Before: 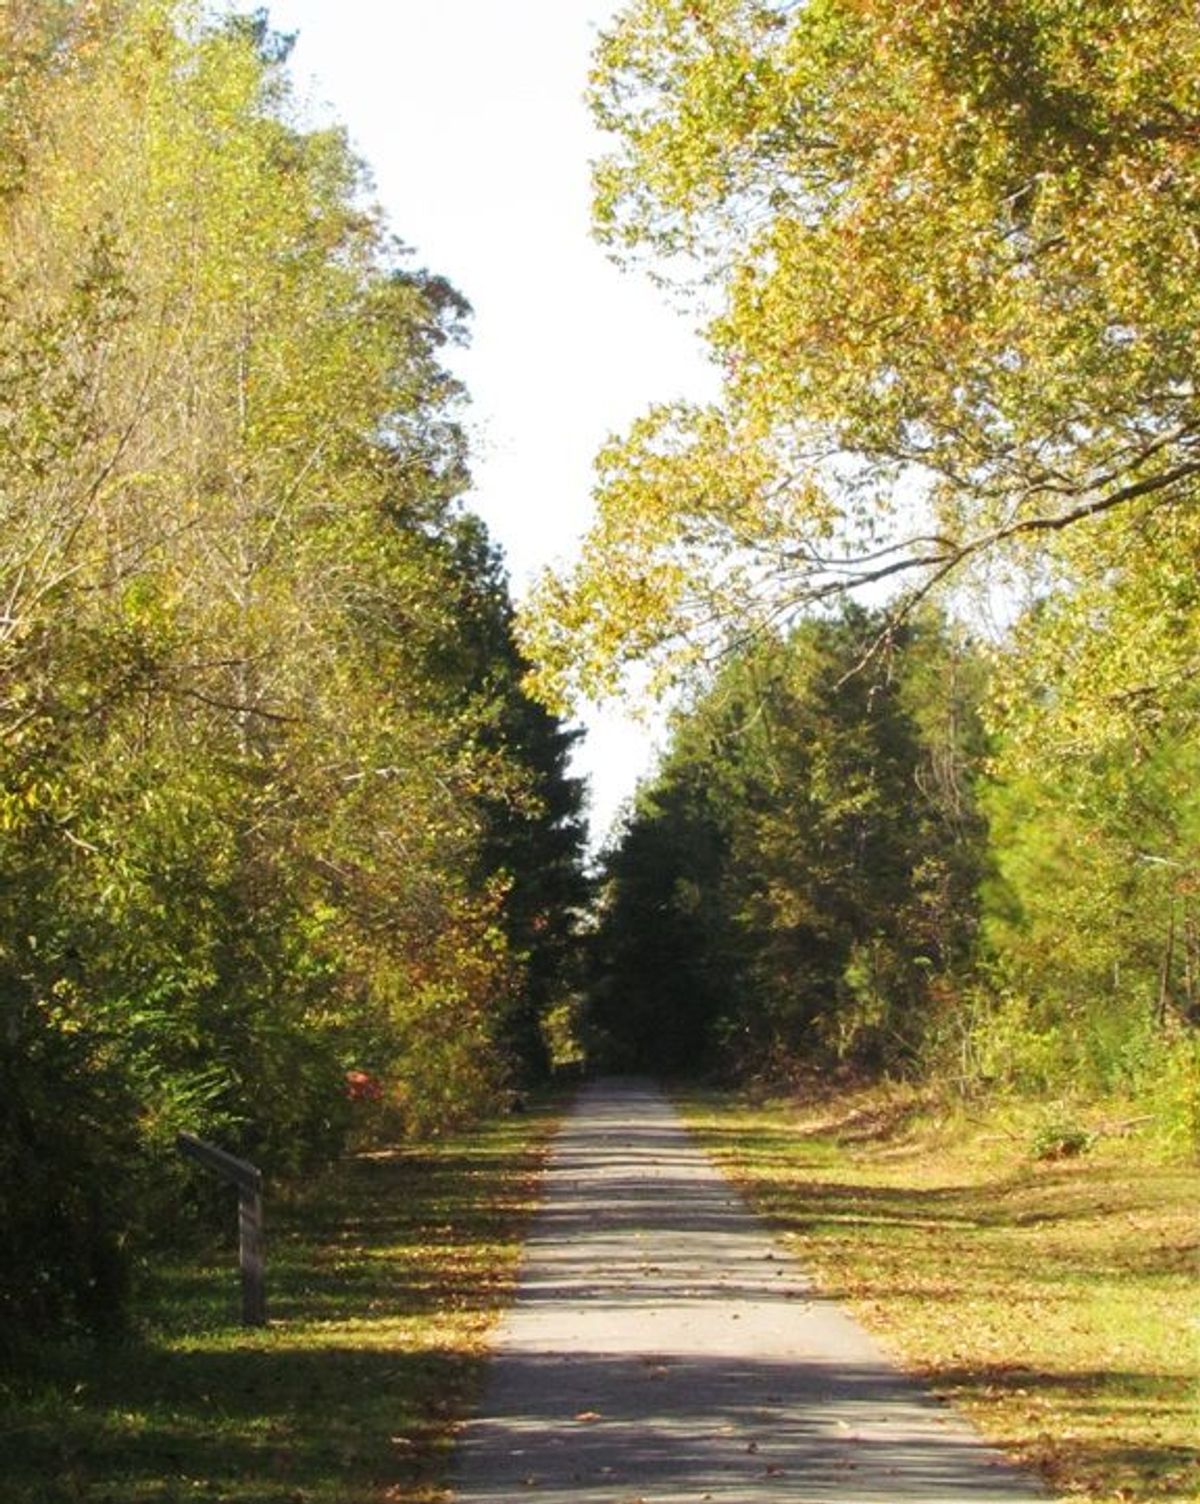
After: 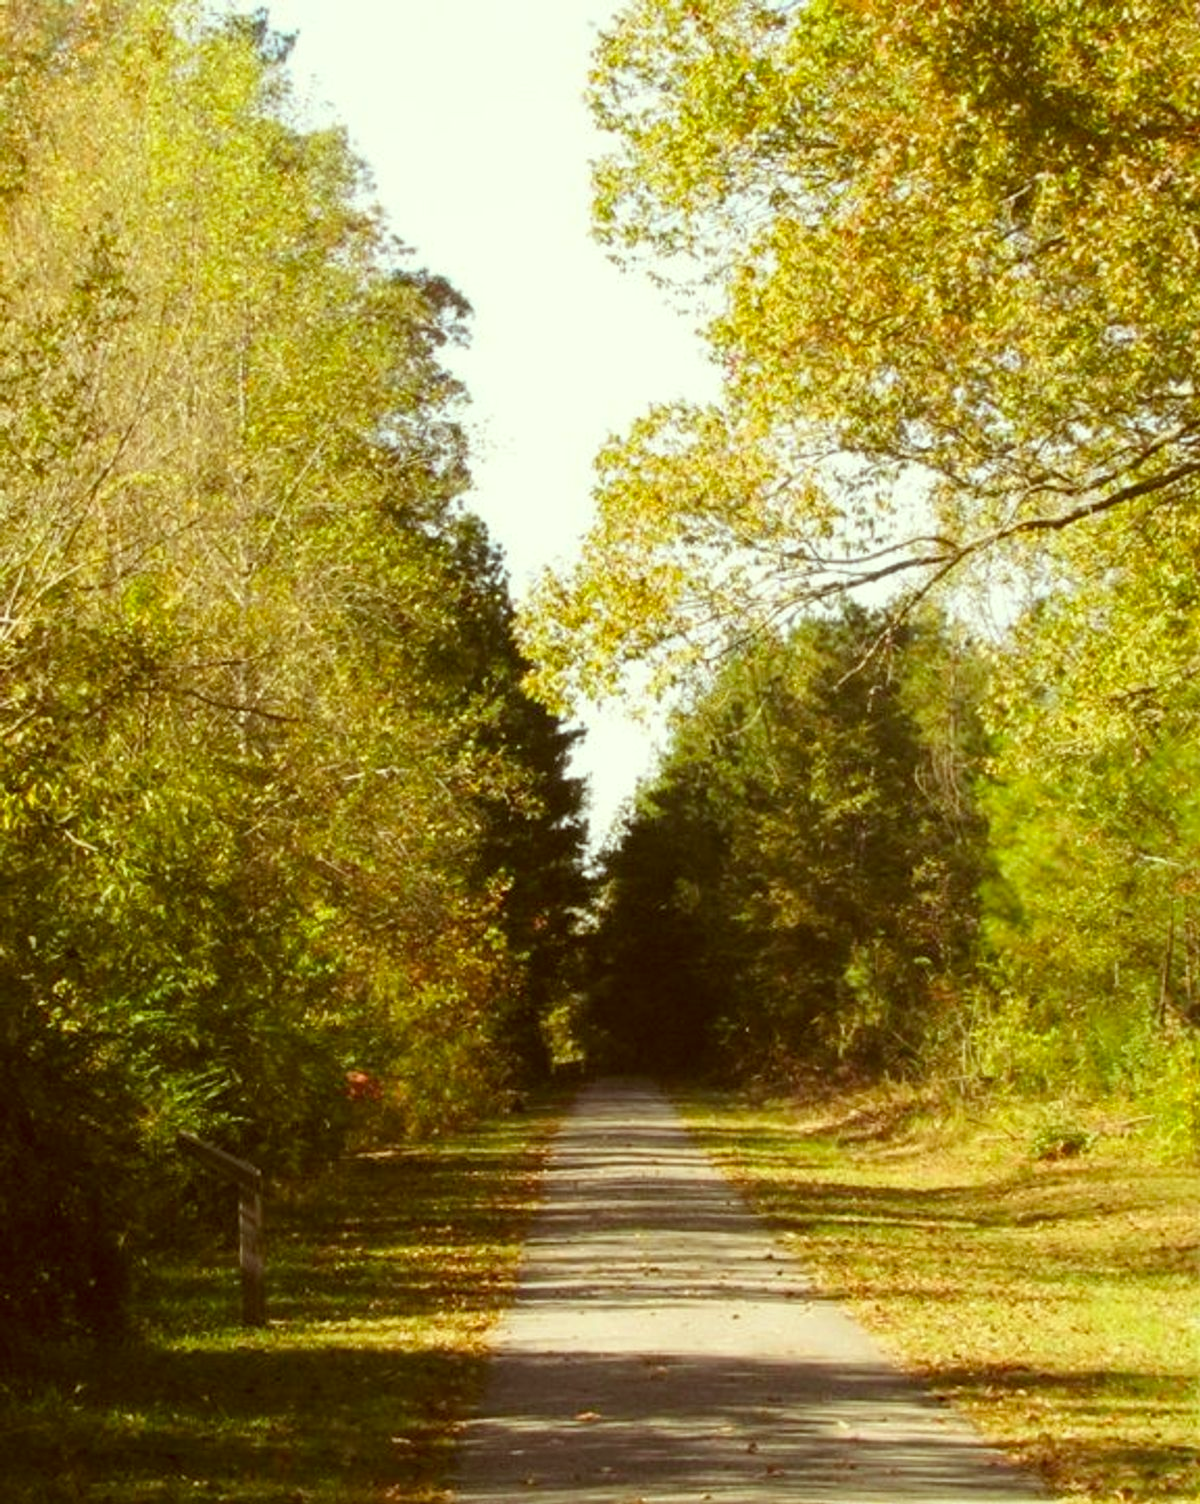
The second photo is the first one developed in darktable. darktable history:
color correction: highlights a* -6.05, highlights b* 9.23, shadows a* 10.1, shadows b* 23.89
